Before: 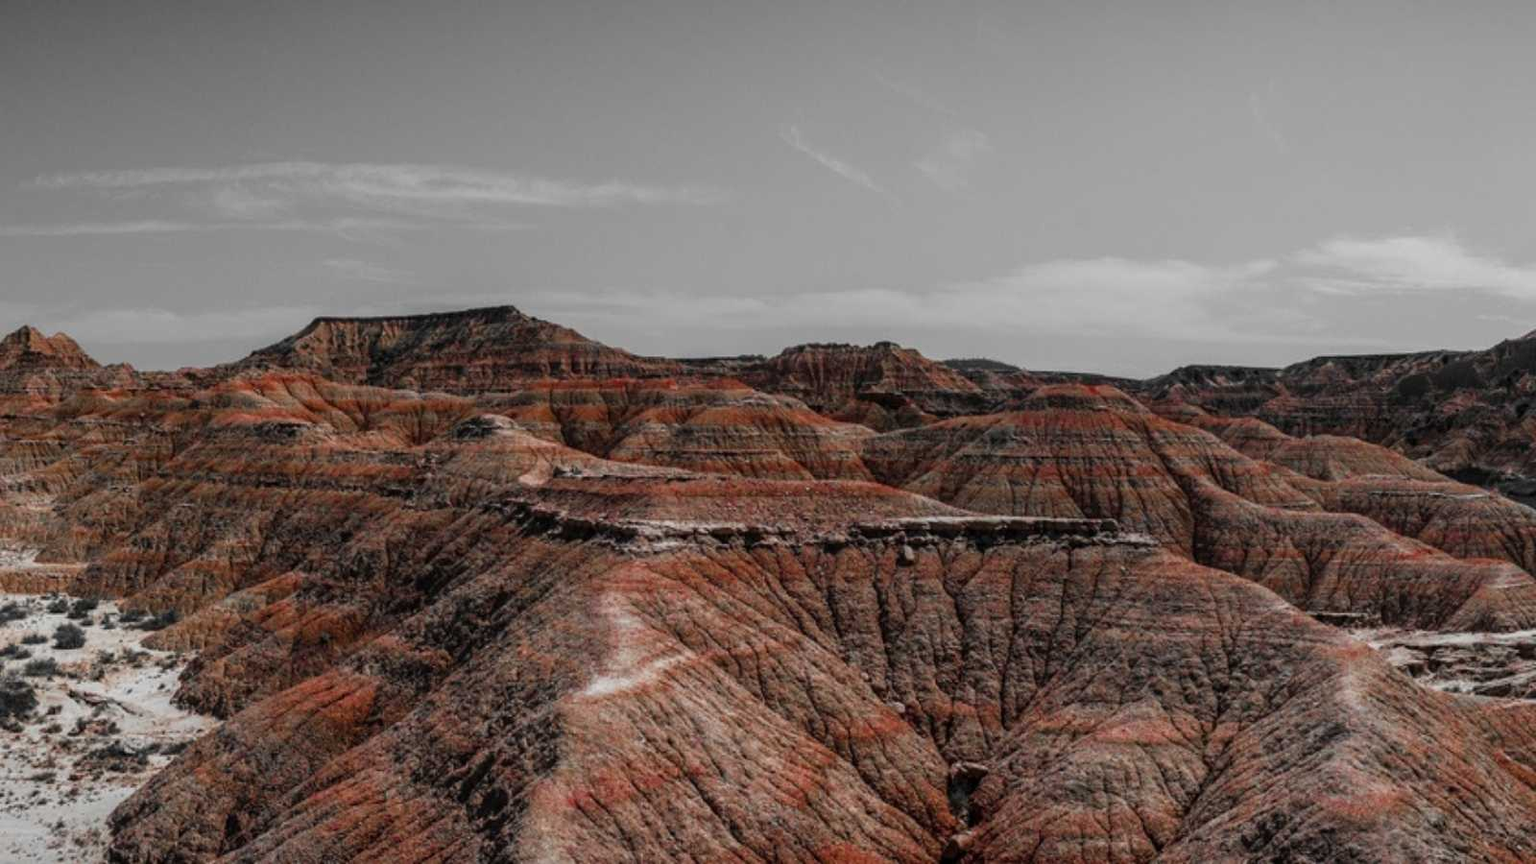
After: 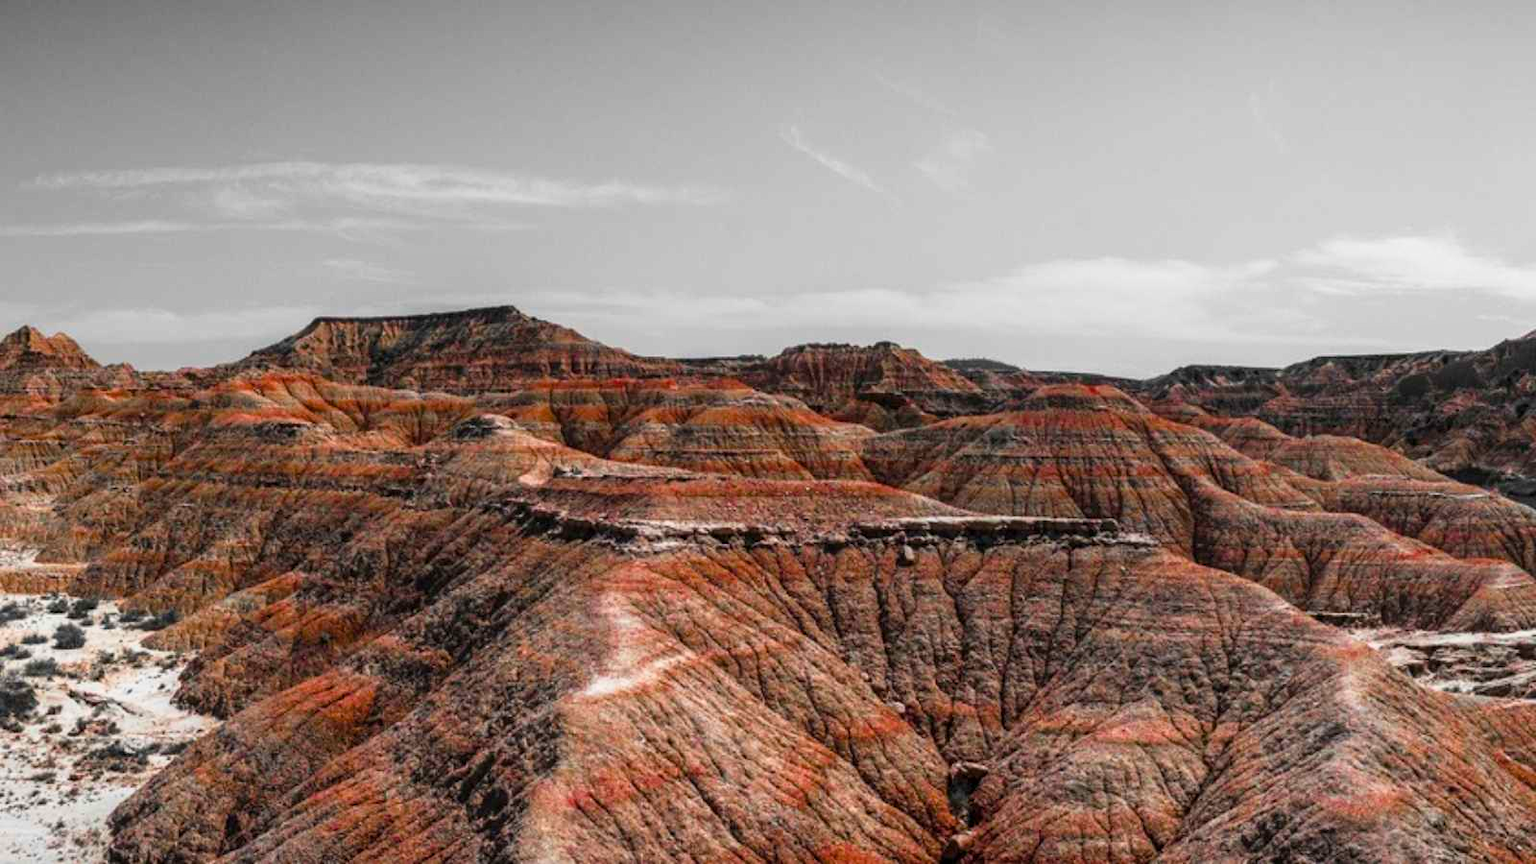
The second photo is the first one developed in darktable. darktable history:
base curve: curves: ch0 [(0, 0) (0.557, 0.834) (1, 1)]
tone equalizer: on, module defaults
color balance rgb: perceptual saturation grading › global saturation 20%, global vibrance 20%
